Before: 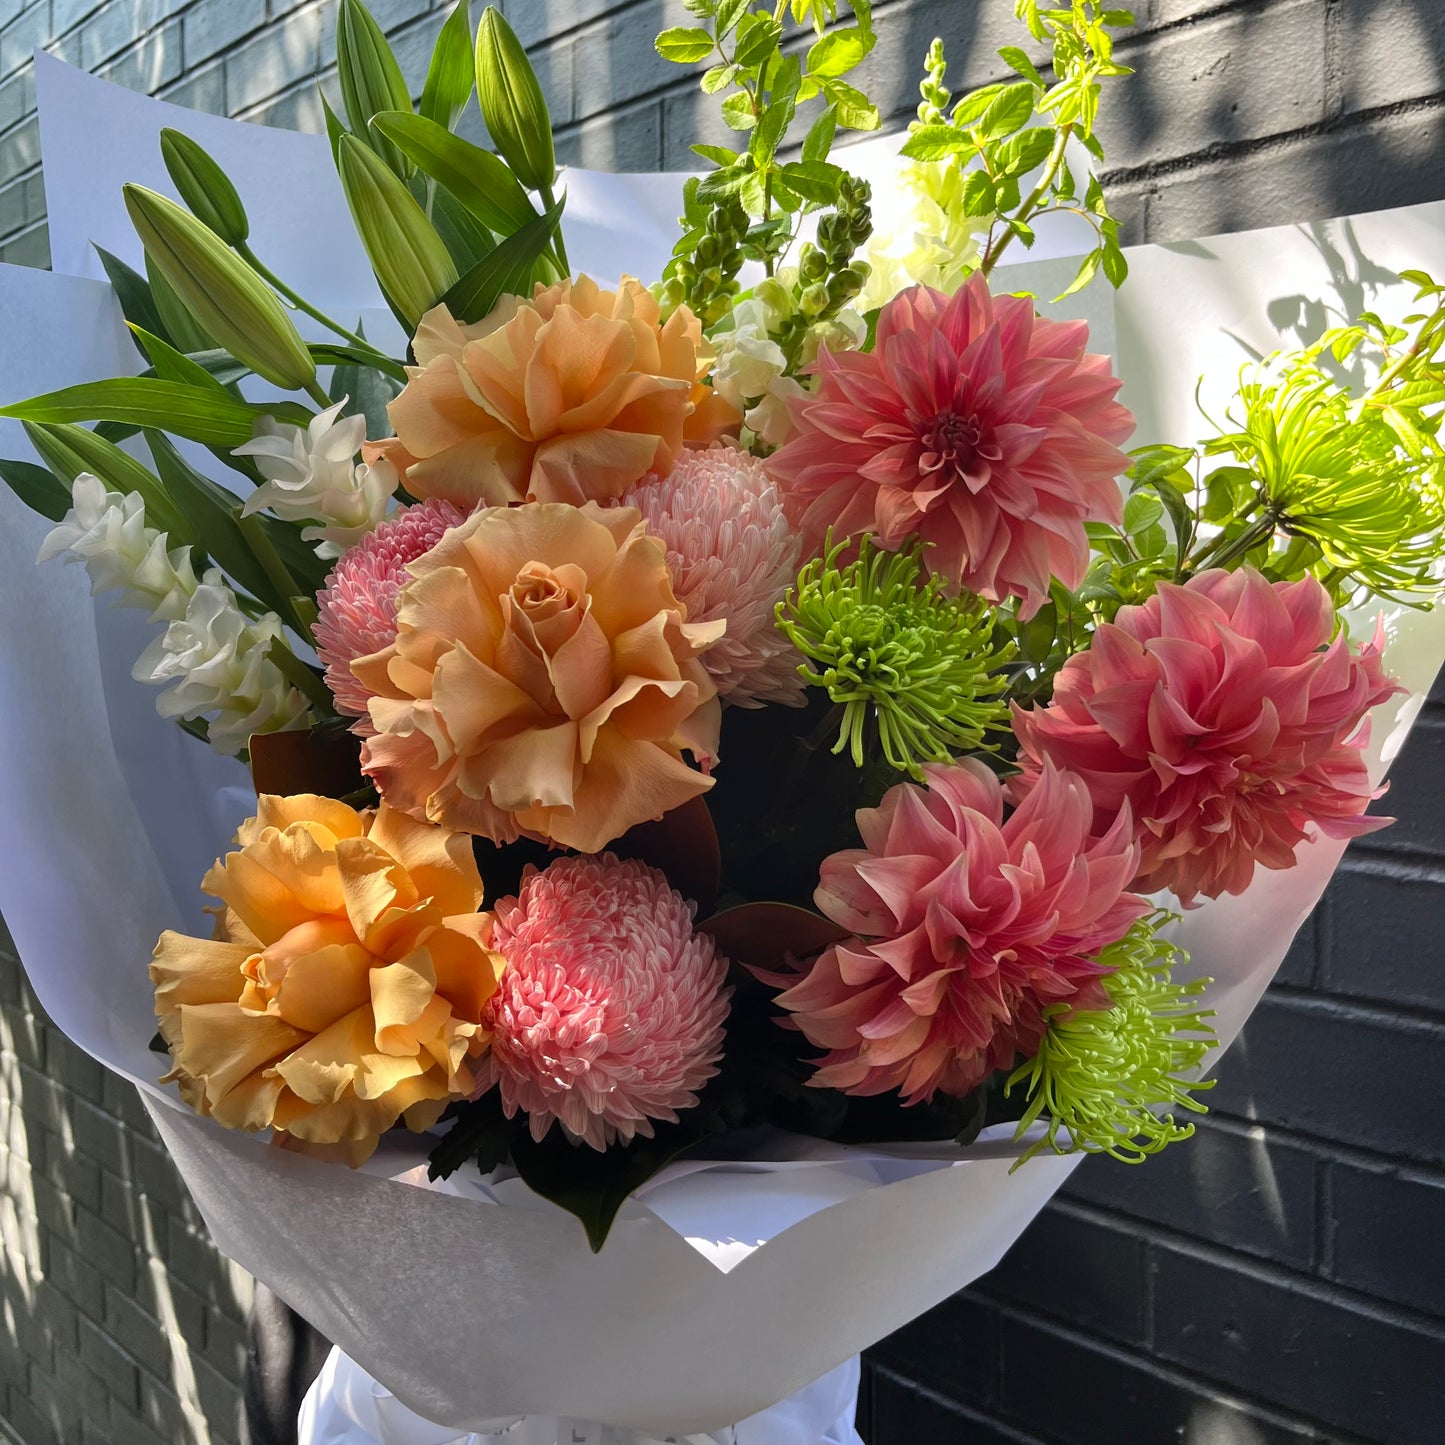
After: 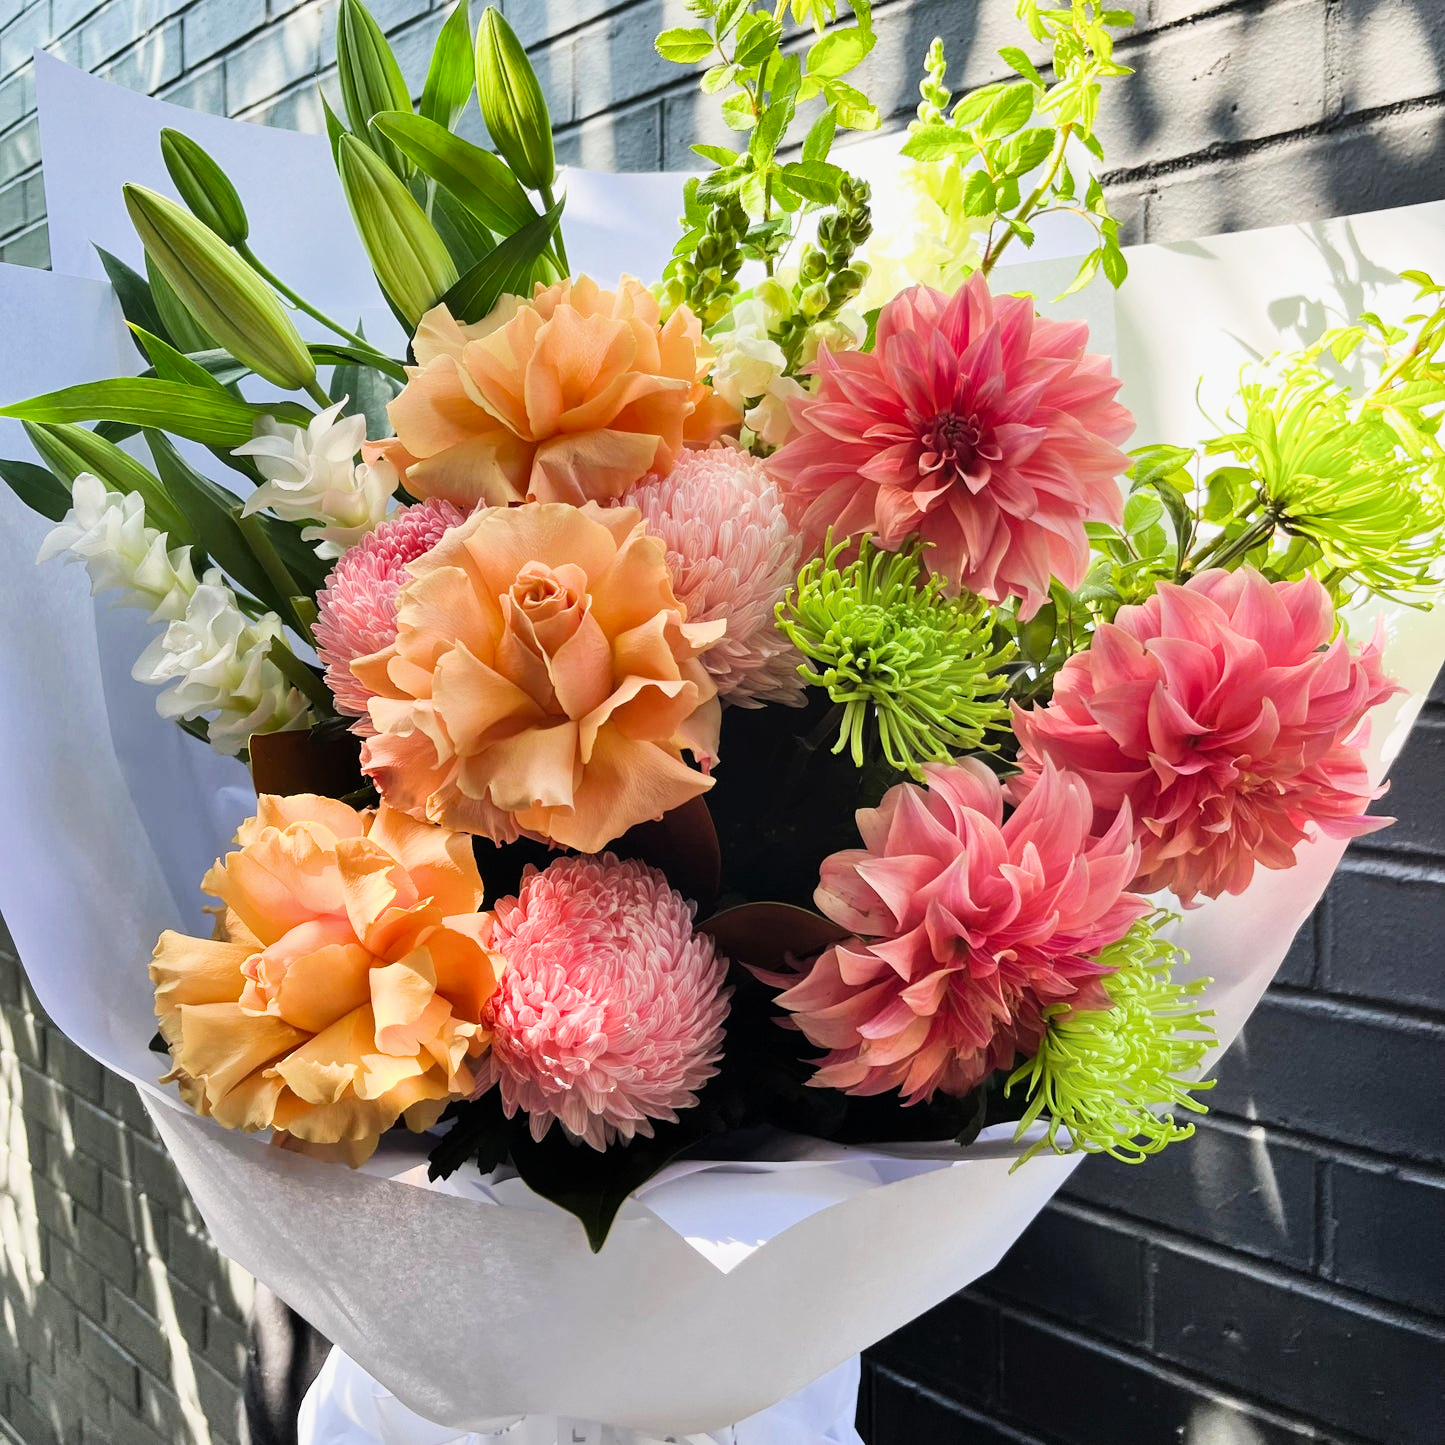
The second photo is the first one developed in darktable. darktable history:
exposure: exposure 1.137 EV, compensate highlight preservation false
filmic rgb: black relative exposure -7.5 EV, white relative exposure 5 EV, hardness 3.31, contrast 1.3, contrast in shadows safe
shadows and highlights: radius 337.17, shadows 29.01, soften with gaussian
